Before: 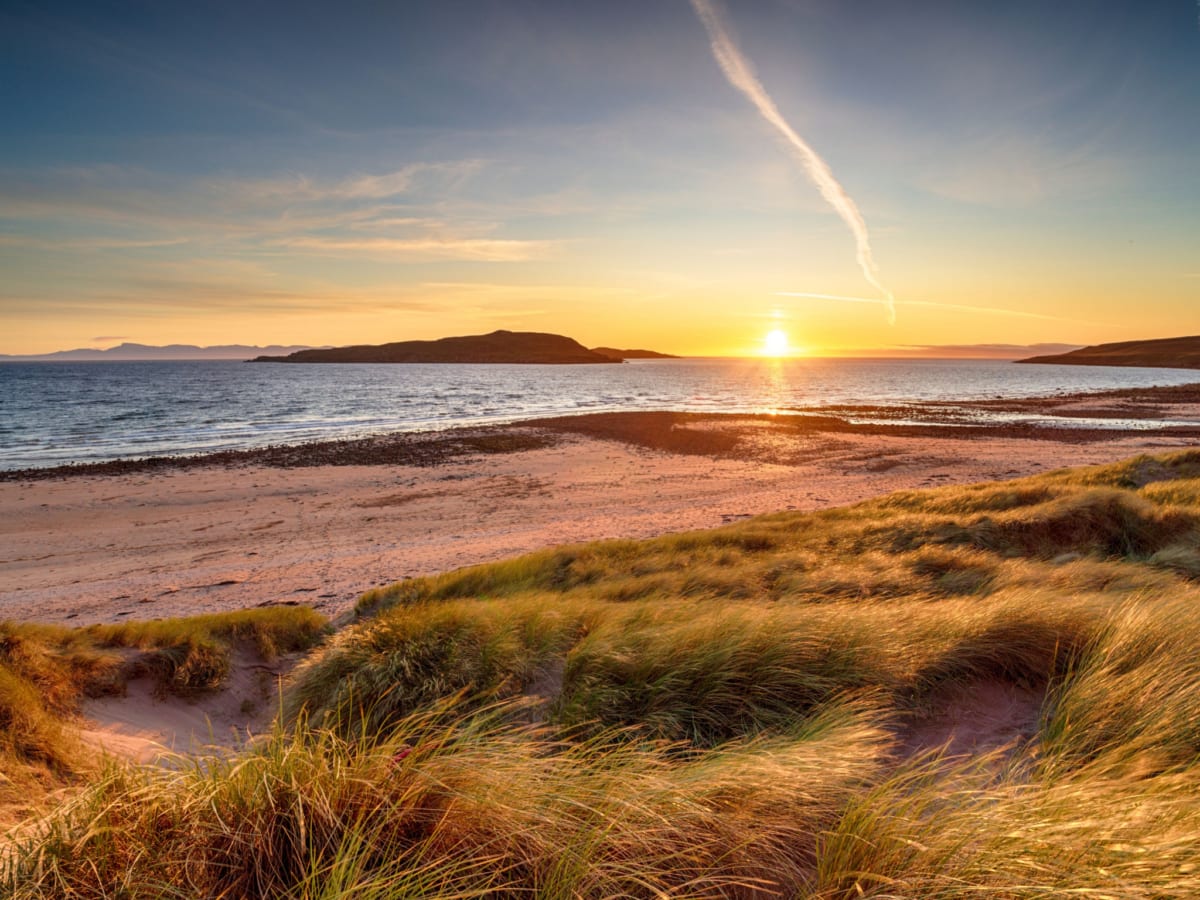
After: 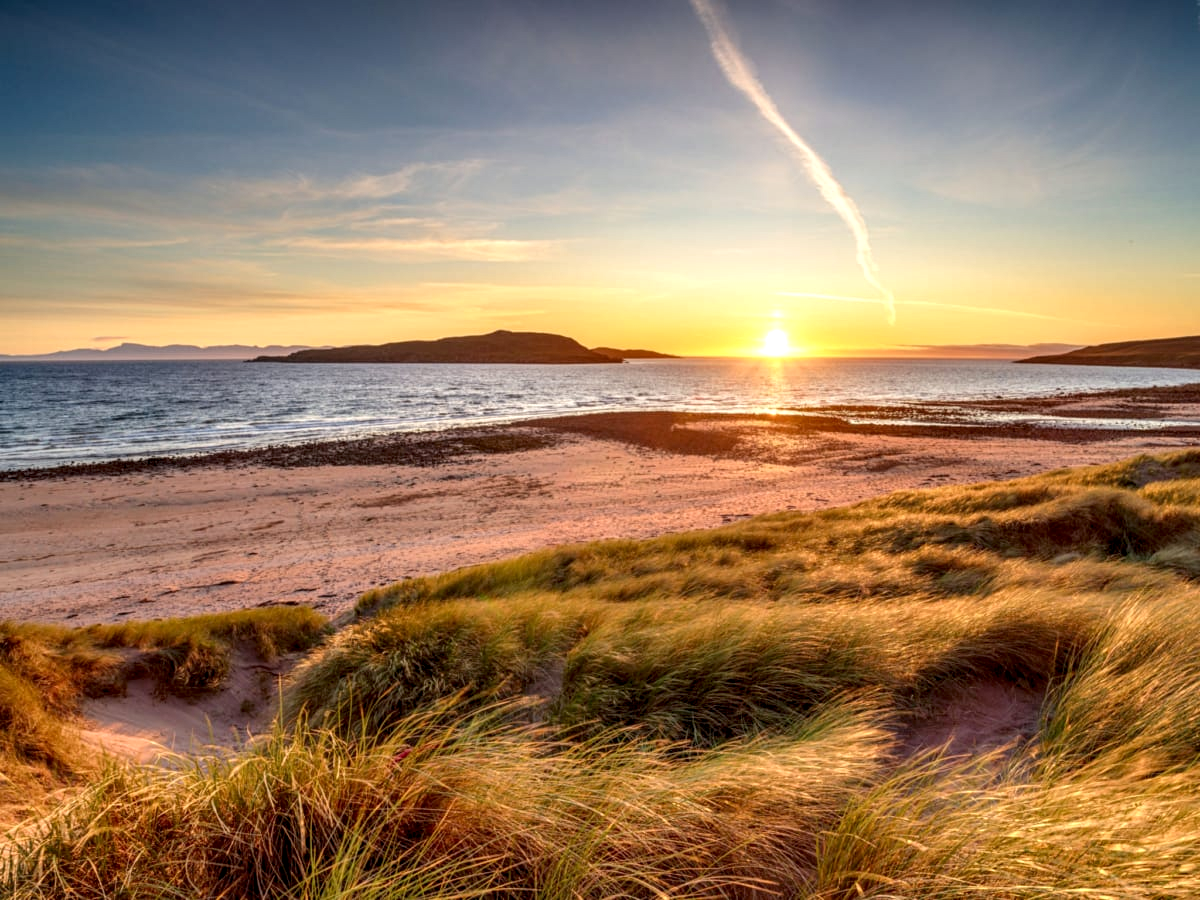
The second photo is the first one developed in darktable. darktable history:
tone equalizer: edges refinement/feathering 500, mask exposure compensation -1.57 EV, preserve details no
local contrast: detail 130%
exposure: black level correction 0.002, exposure 0.148 EV, compensate highlight preservation false
